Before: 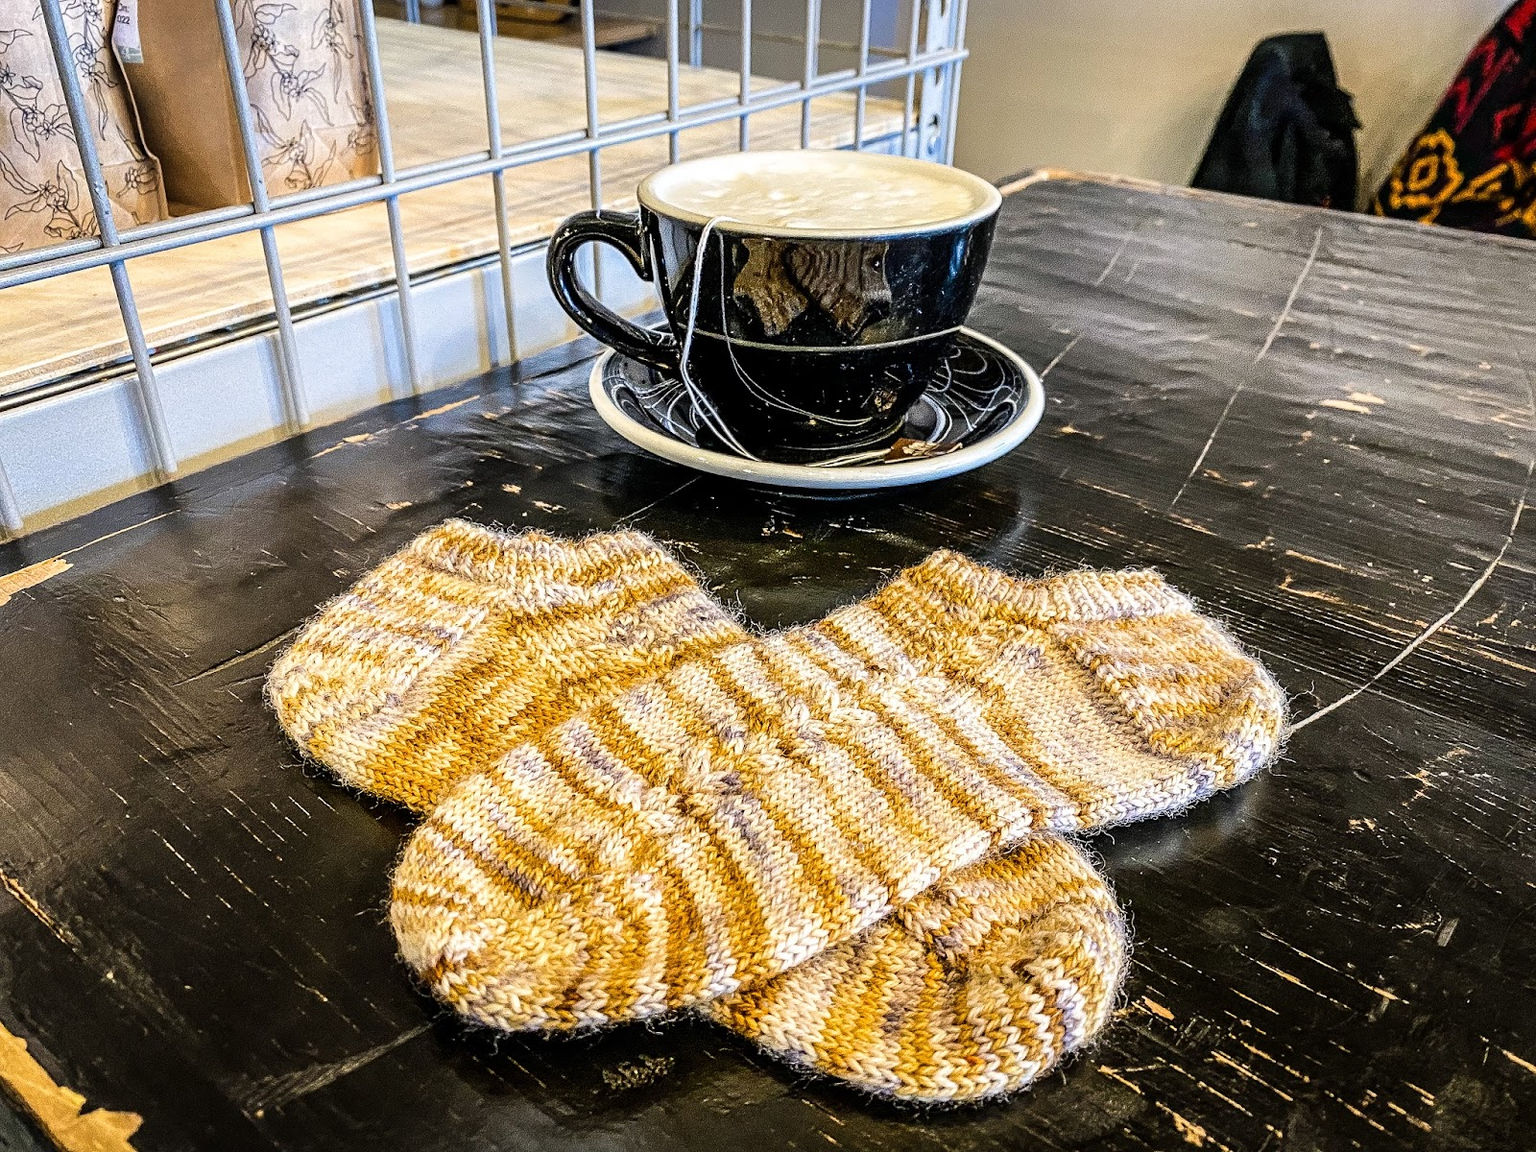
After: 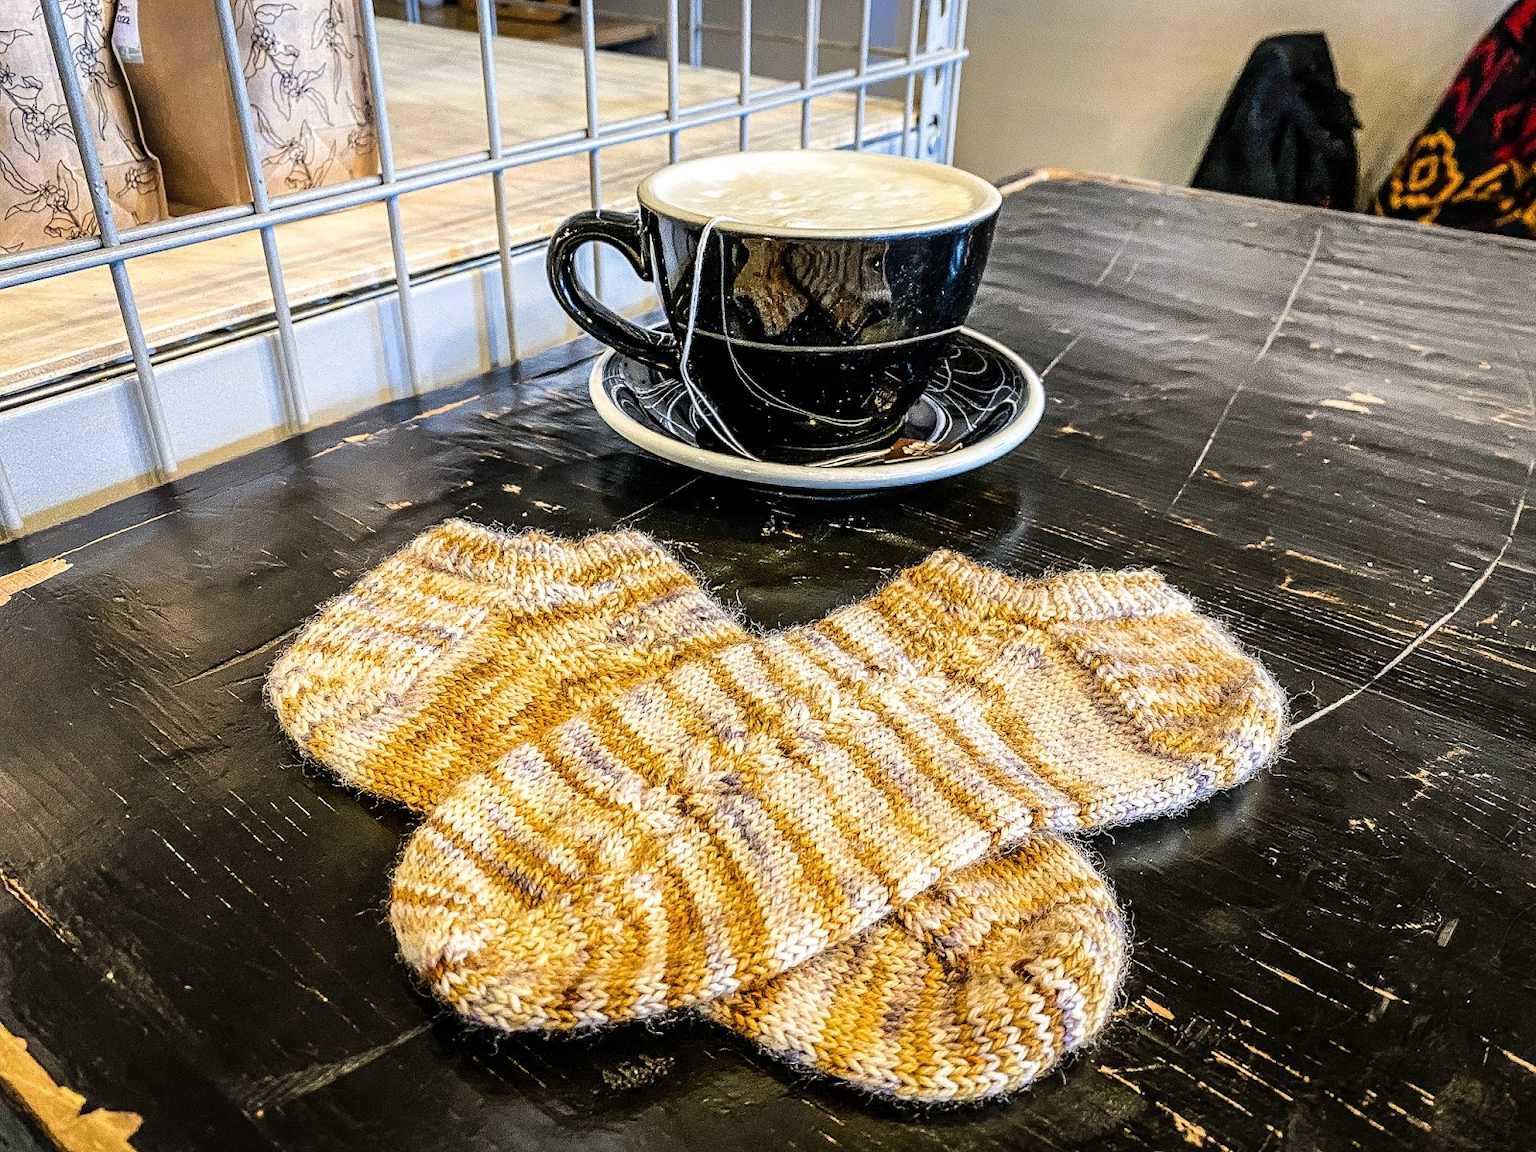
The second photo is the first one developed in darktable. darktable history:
tone equalizer: mask exposure compensation -0.499 EV
